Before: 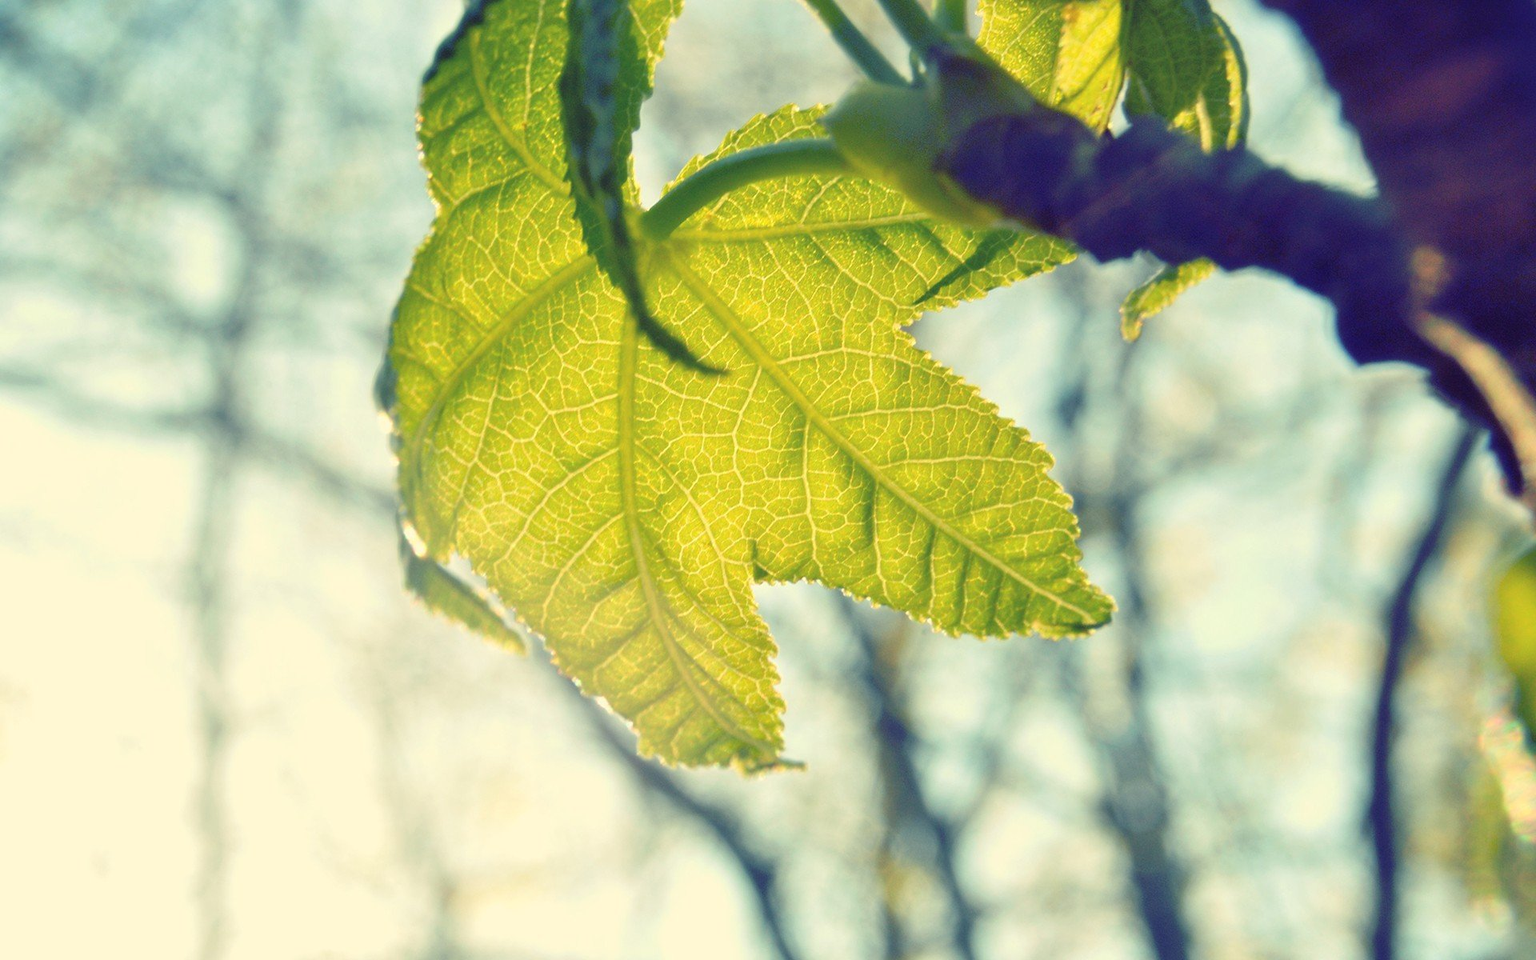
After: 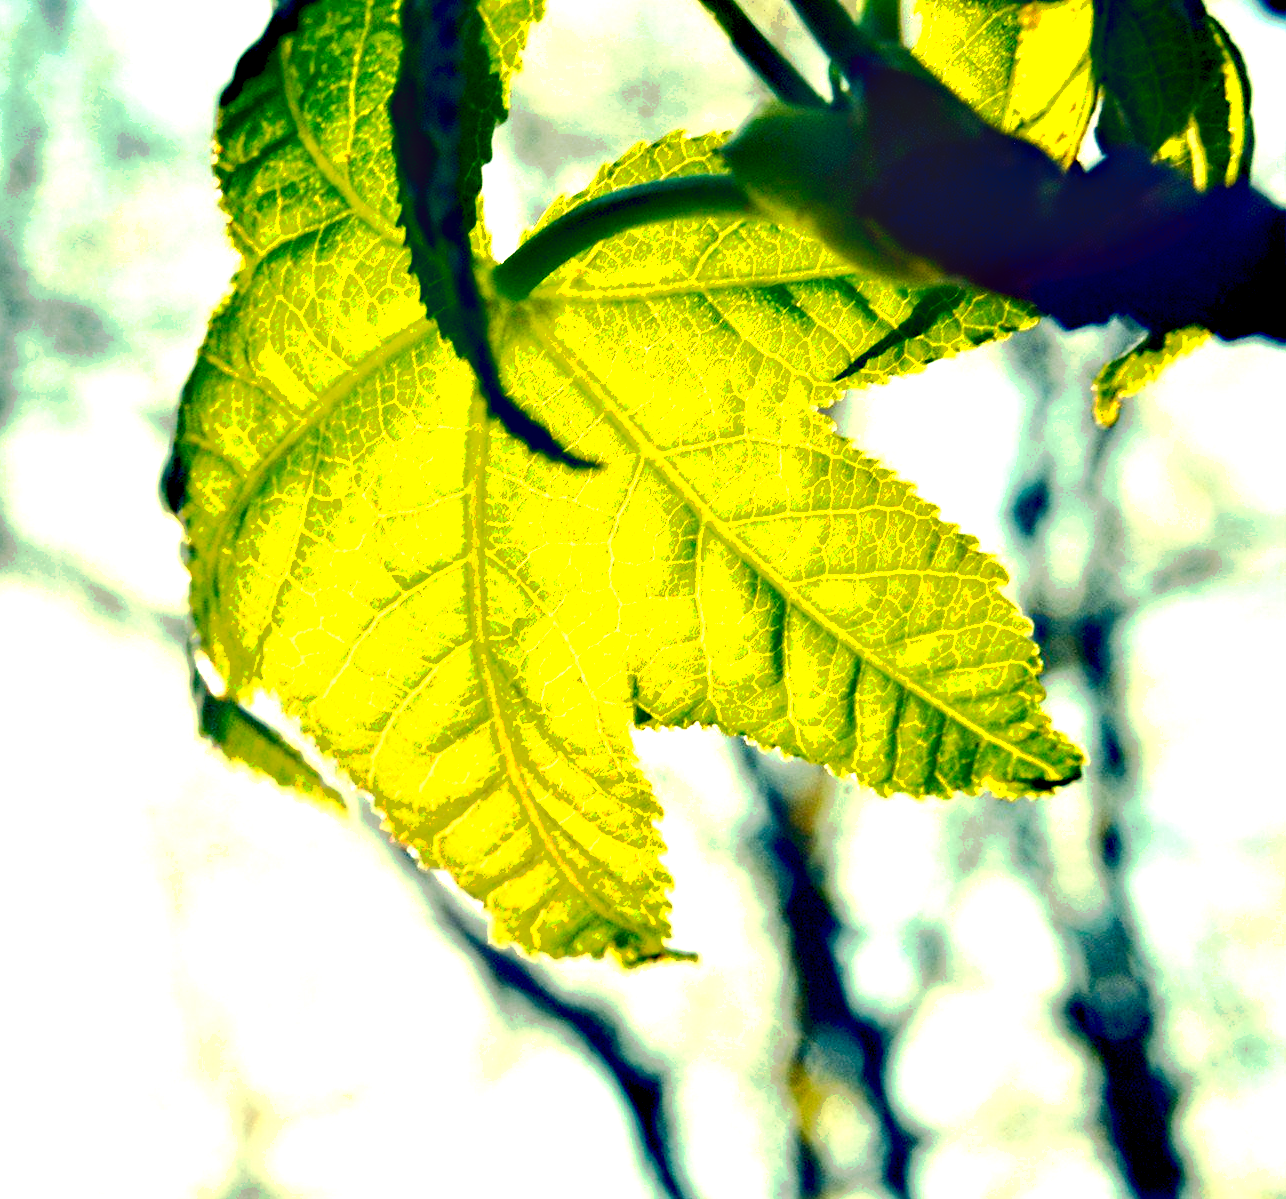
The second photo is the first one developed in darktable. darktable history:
crop and rotate: left 16.08%, right 16.908%
contrast brightness saturation: brightness -0.216, saturation 0.079
base curve: curves: ch0 [(0, 0.036) (0.083, 0.04) (0.804, 1)], fusion 1, preserve colors none
